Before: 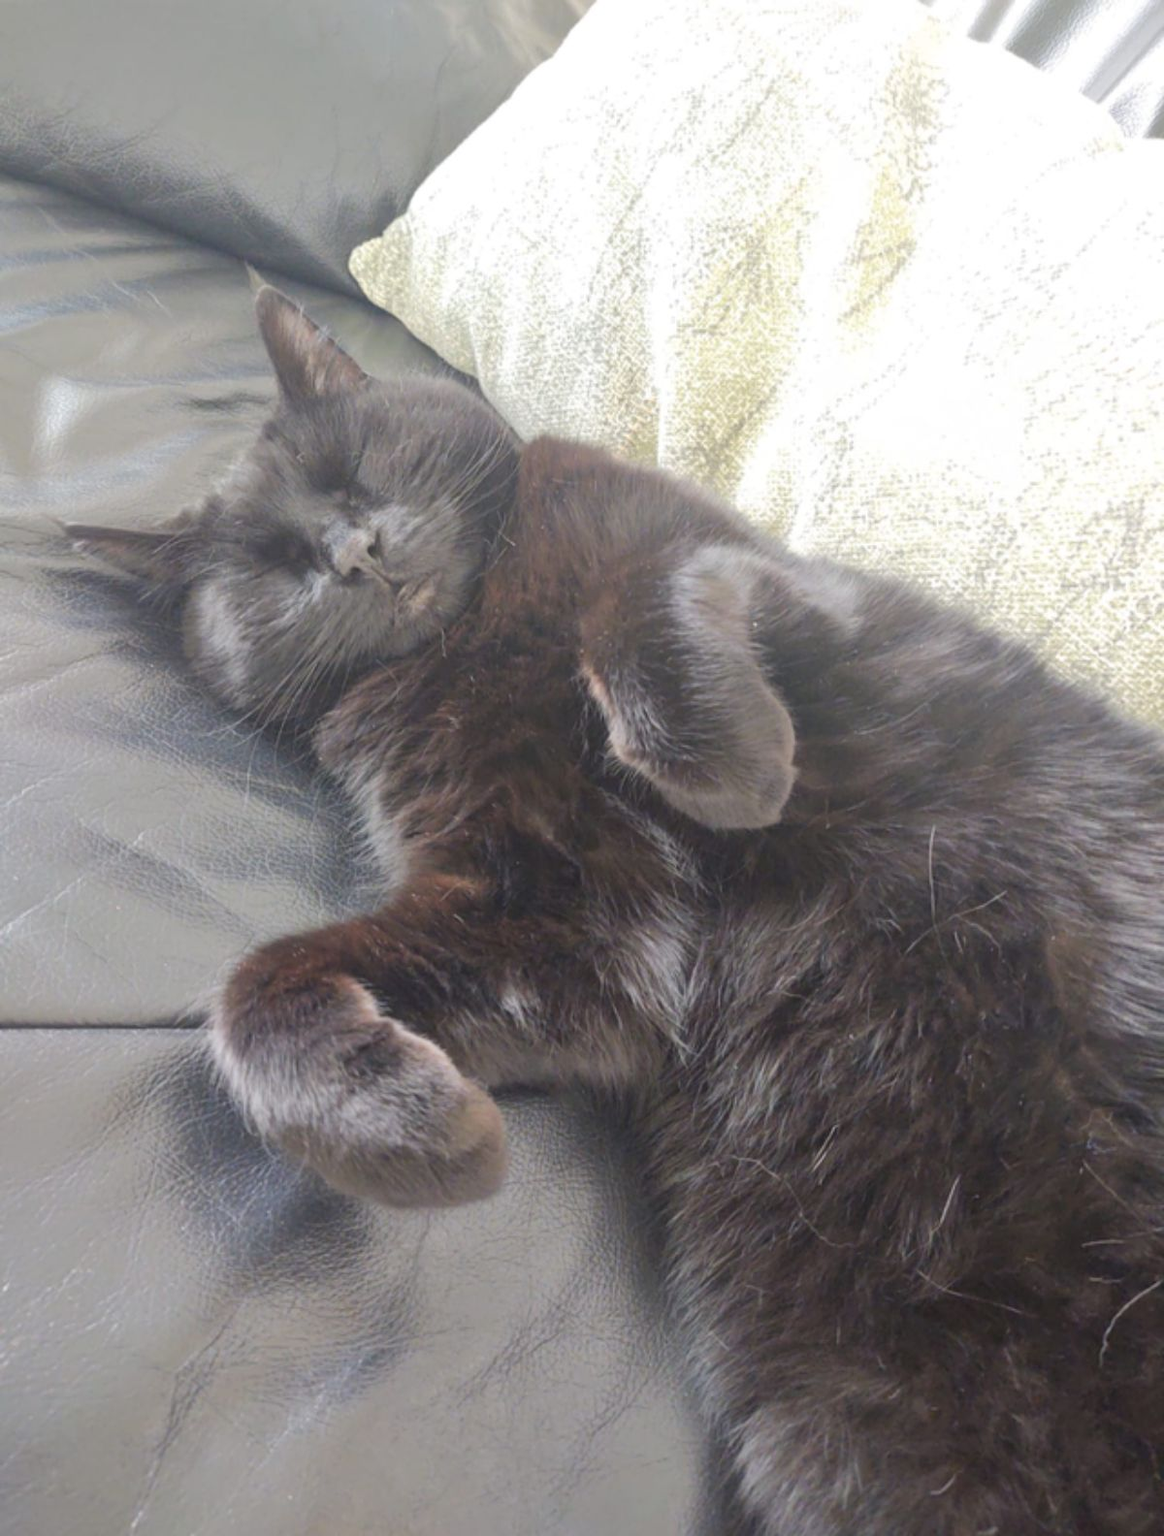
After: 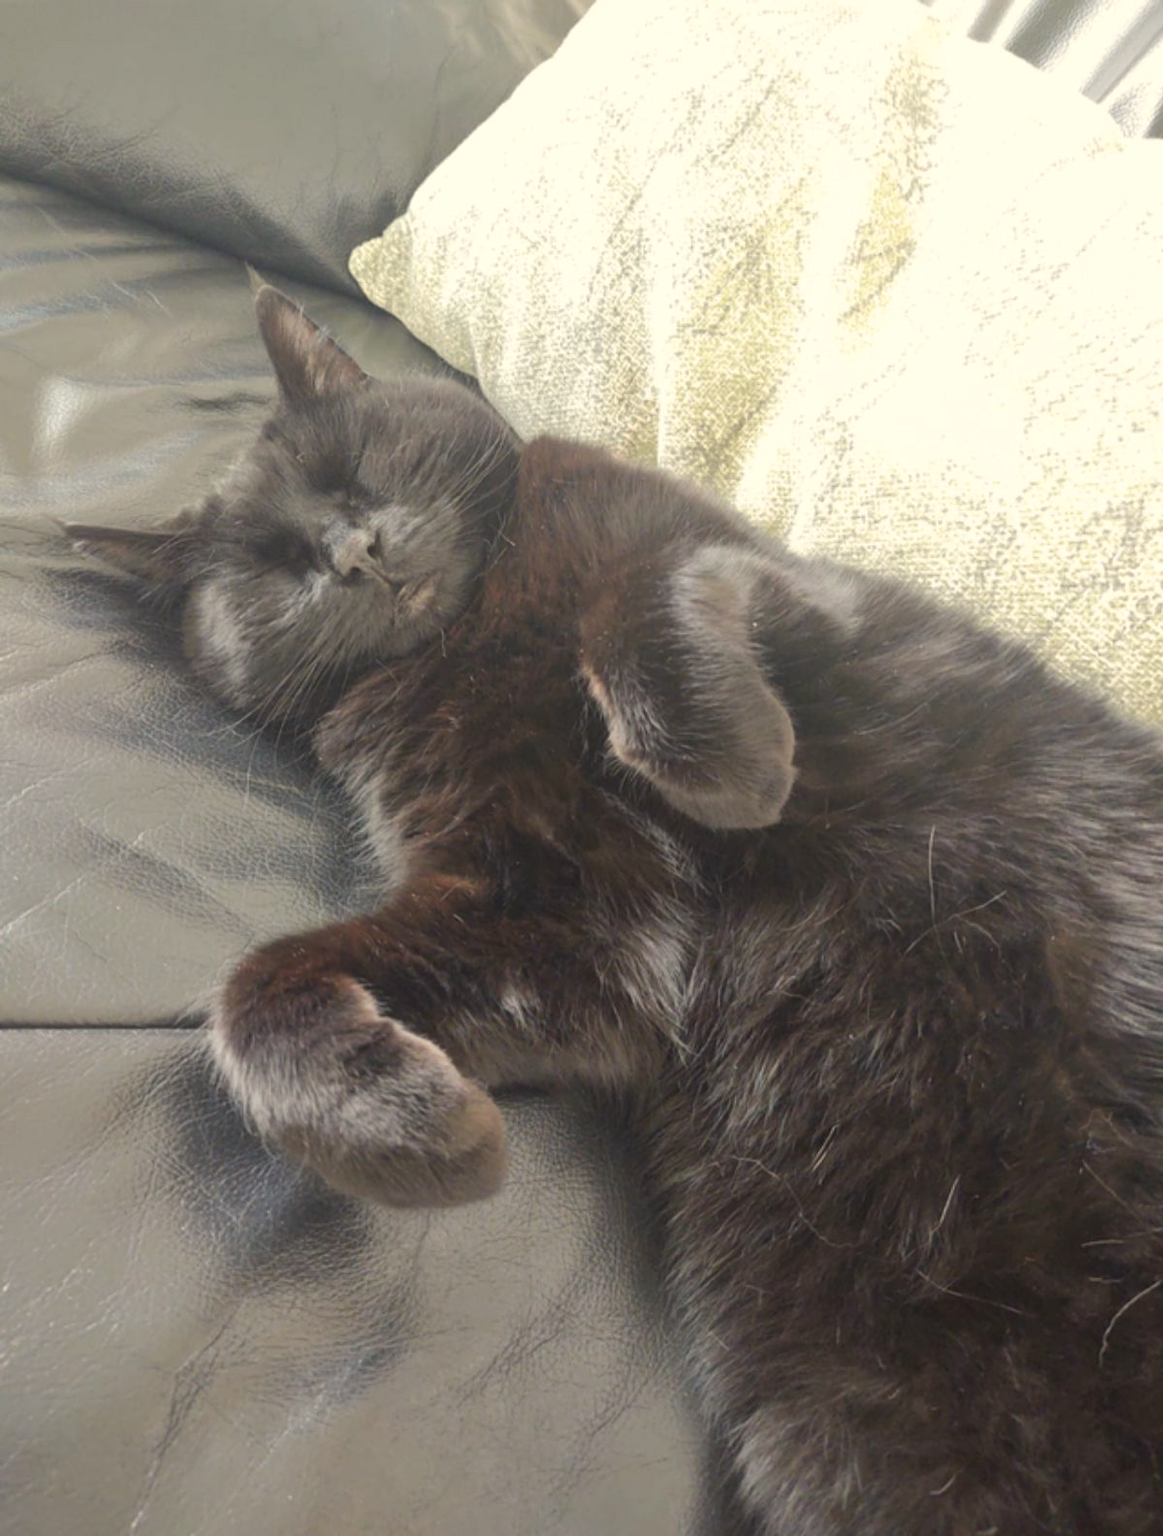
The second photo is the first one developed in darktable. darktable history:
tone curve: curves: ch0 [(0, 0) (0.405, 0.351) (1, 1)]
white balance: red 1.029, blue 0.92
